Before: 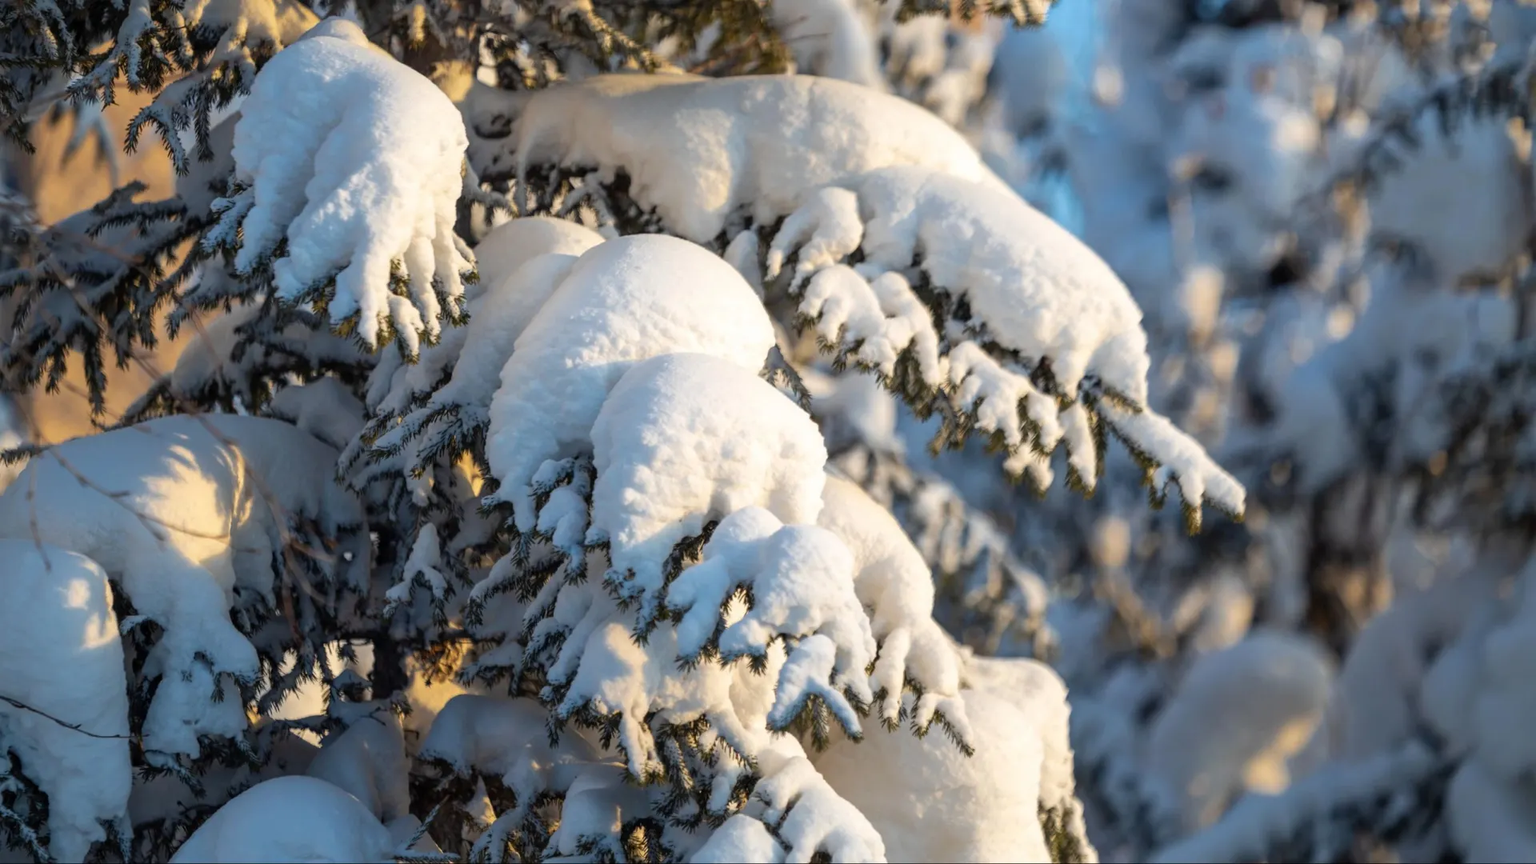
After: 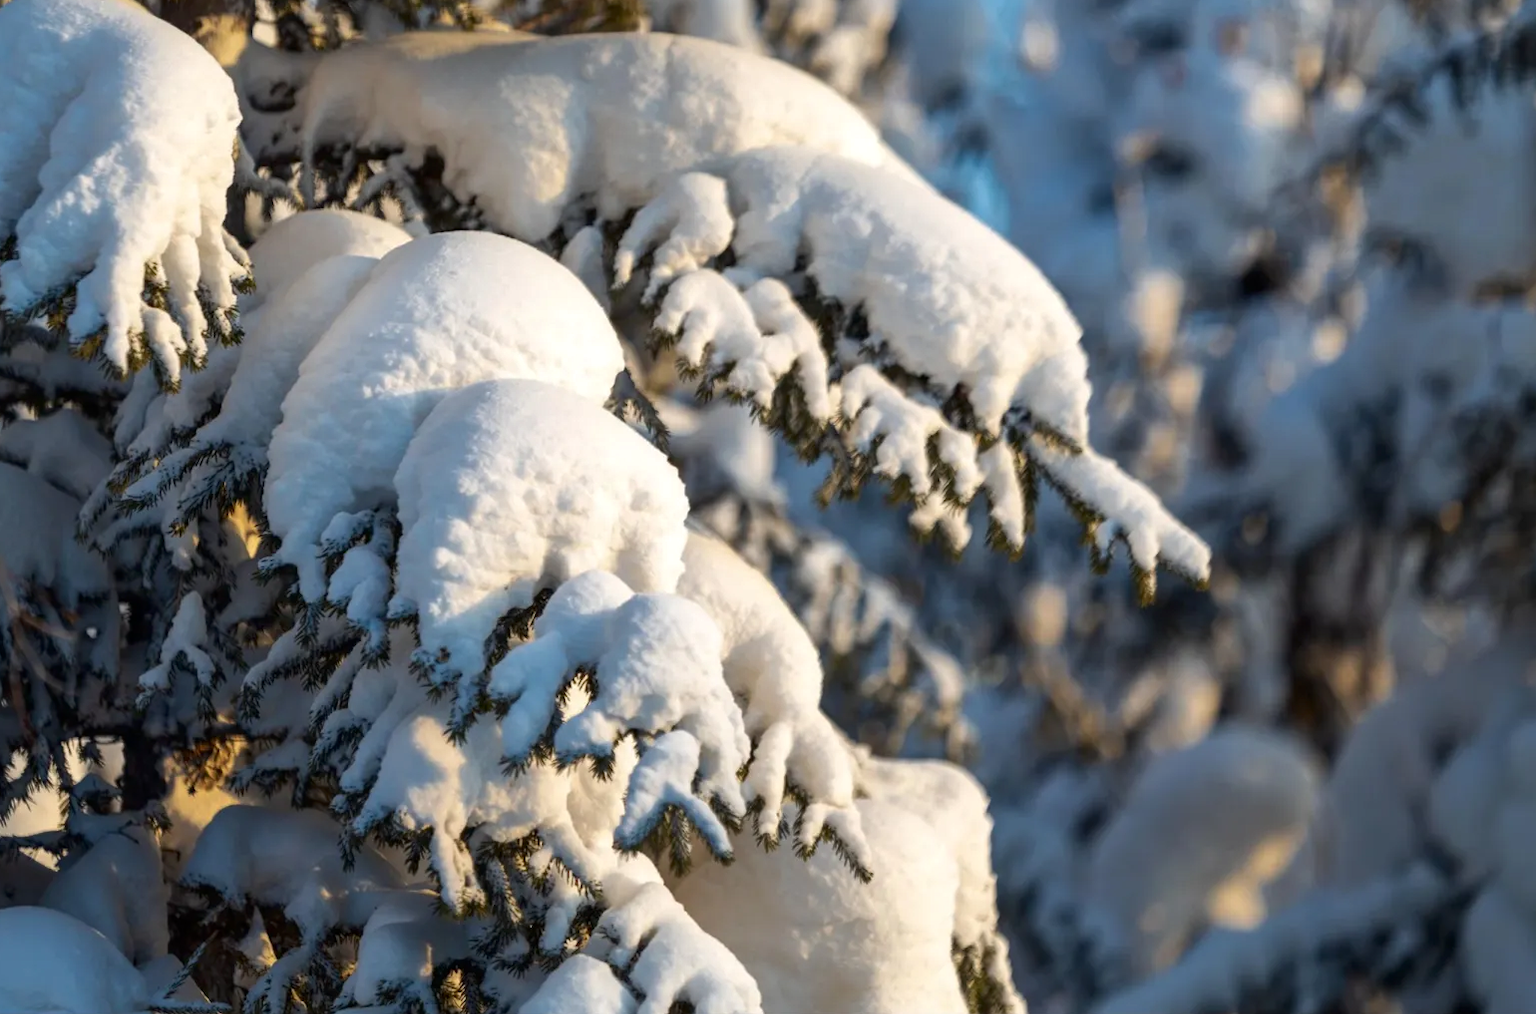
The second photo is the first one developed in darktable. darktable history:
shadows and highlights: shadows 13.29, white point adjustment 1.2, soften with gaussian
contrast brightness saturation: brightness -0.094
crop and rotate: left 17.892%, top 5.81%, right 1.853%
